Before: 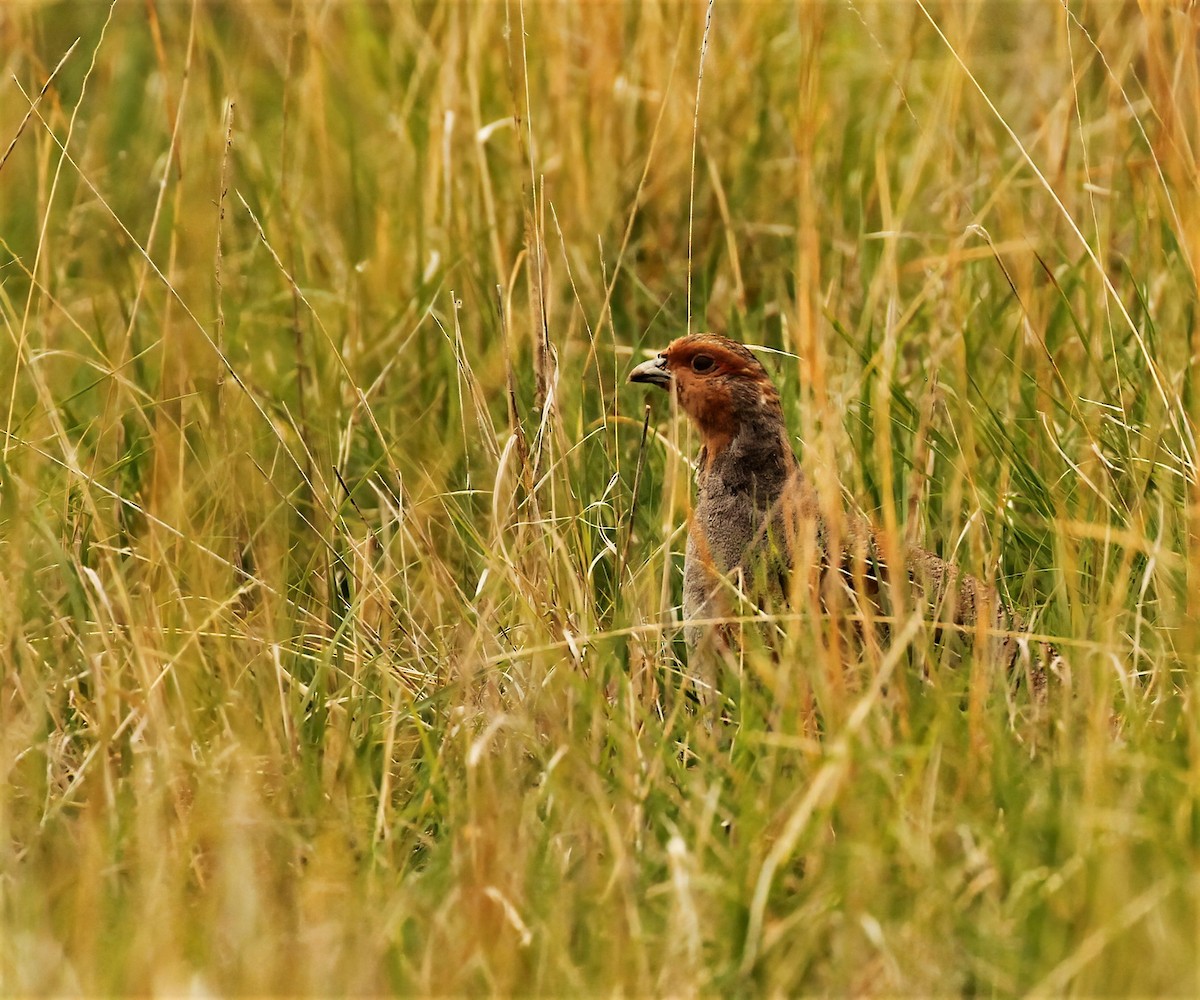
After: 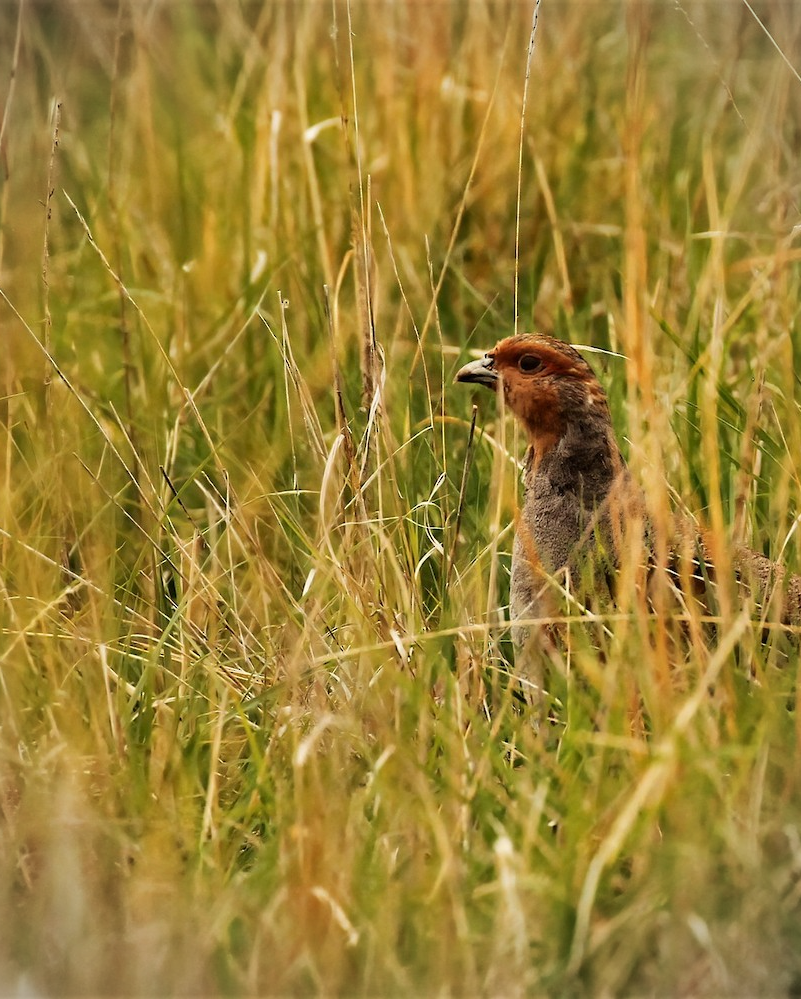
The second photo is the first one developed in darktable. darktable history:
vignetting: fall-off radius 60.85%, unbound false
crop and rotate: left 14.418%, right 18.819%
